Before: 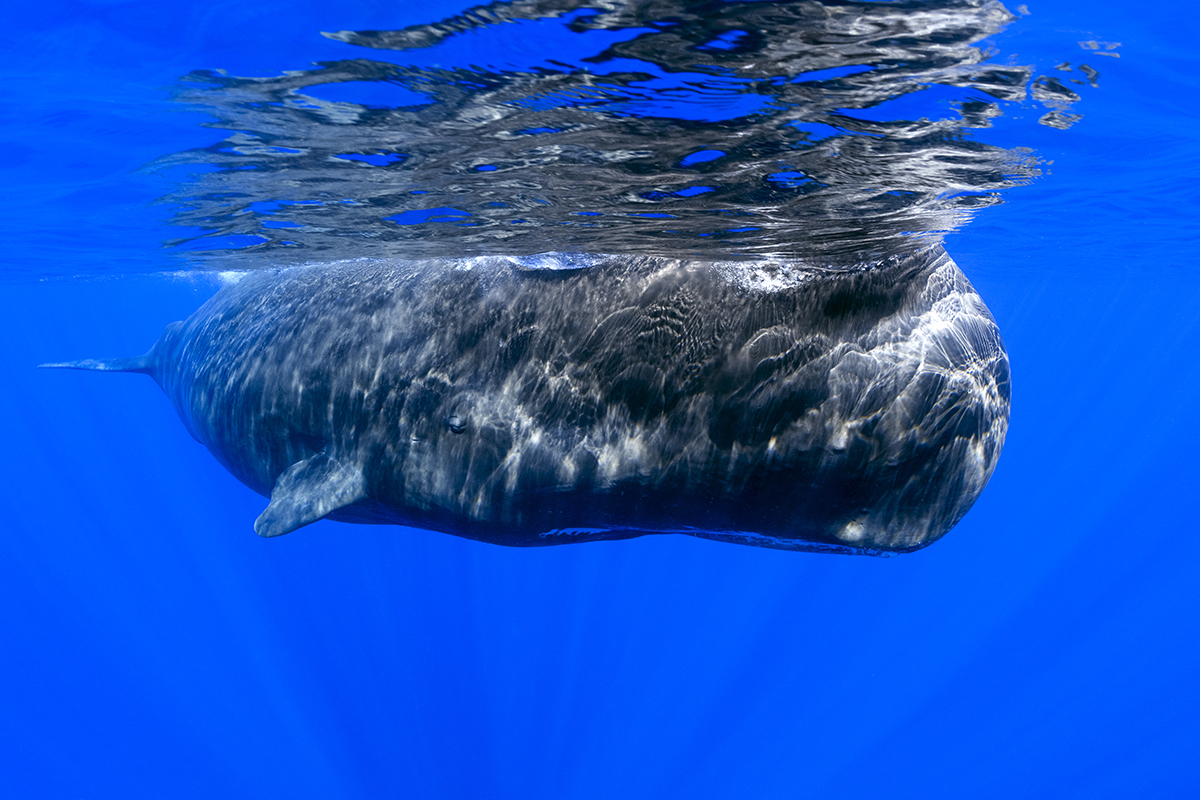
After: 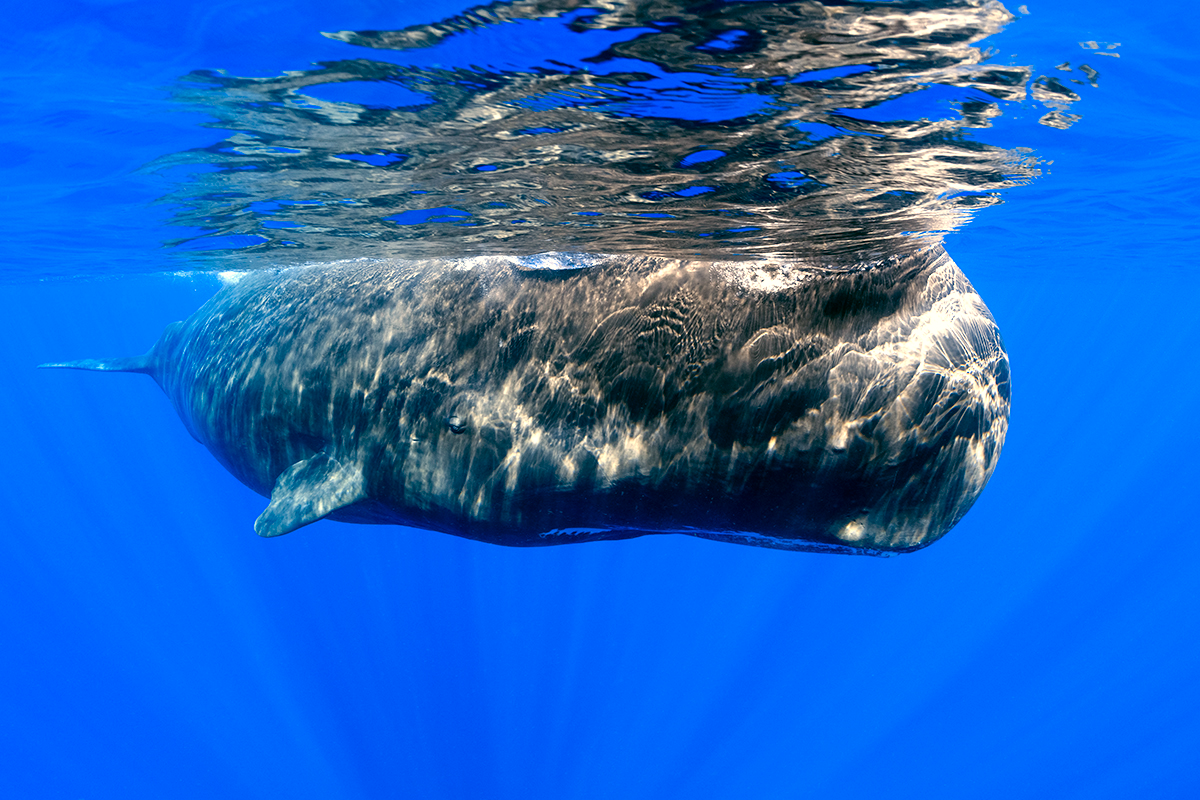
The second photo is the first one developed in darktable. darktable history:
exposure: black level correction 0, exposure 0.6 EV, compensate exposure bias true, compensate highlight preservation false
white balance: red 1.138, green 0.996, blue 0.812
